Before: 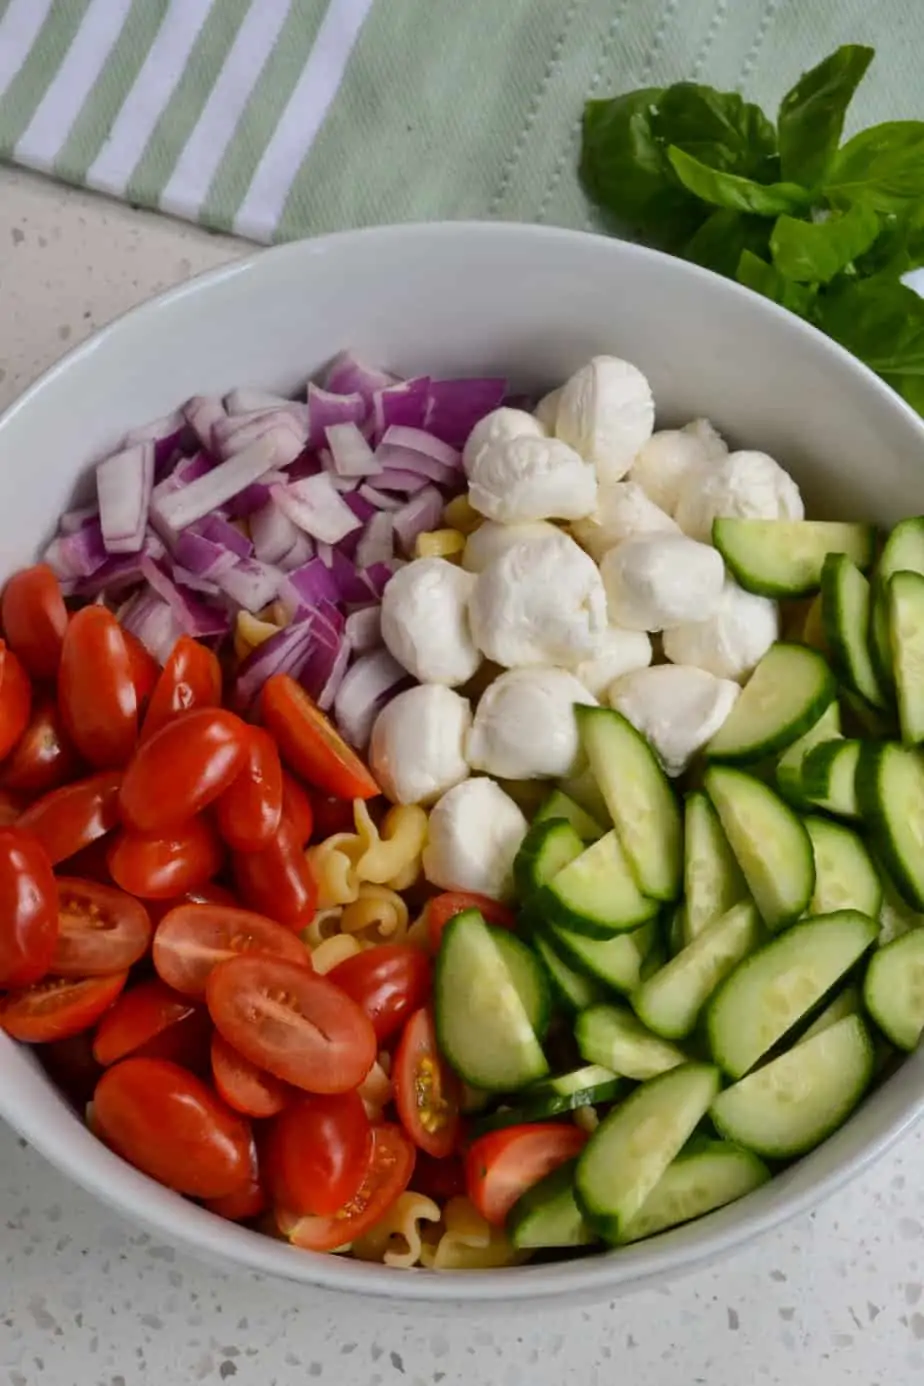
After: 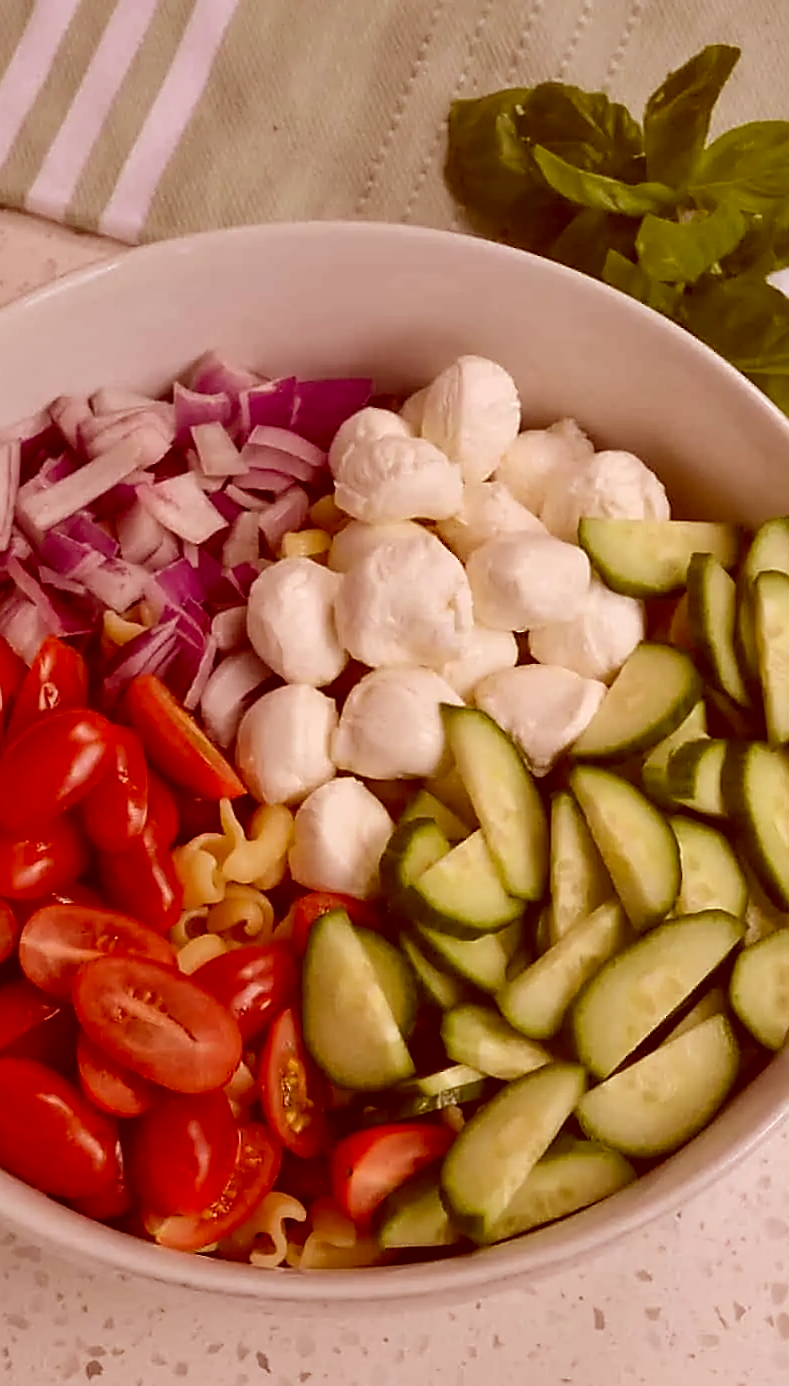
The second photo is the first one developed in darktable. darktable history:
color correction: highlights a* 9.03, highlights b* 8.71, shadows a* 40, shadows b* 40, saturation 0.8
crop and rotate: left 14.584%
tone equalizer: on, module defaults
sharpen: radius 1.4, amount 1.25, threshold 0.7
